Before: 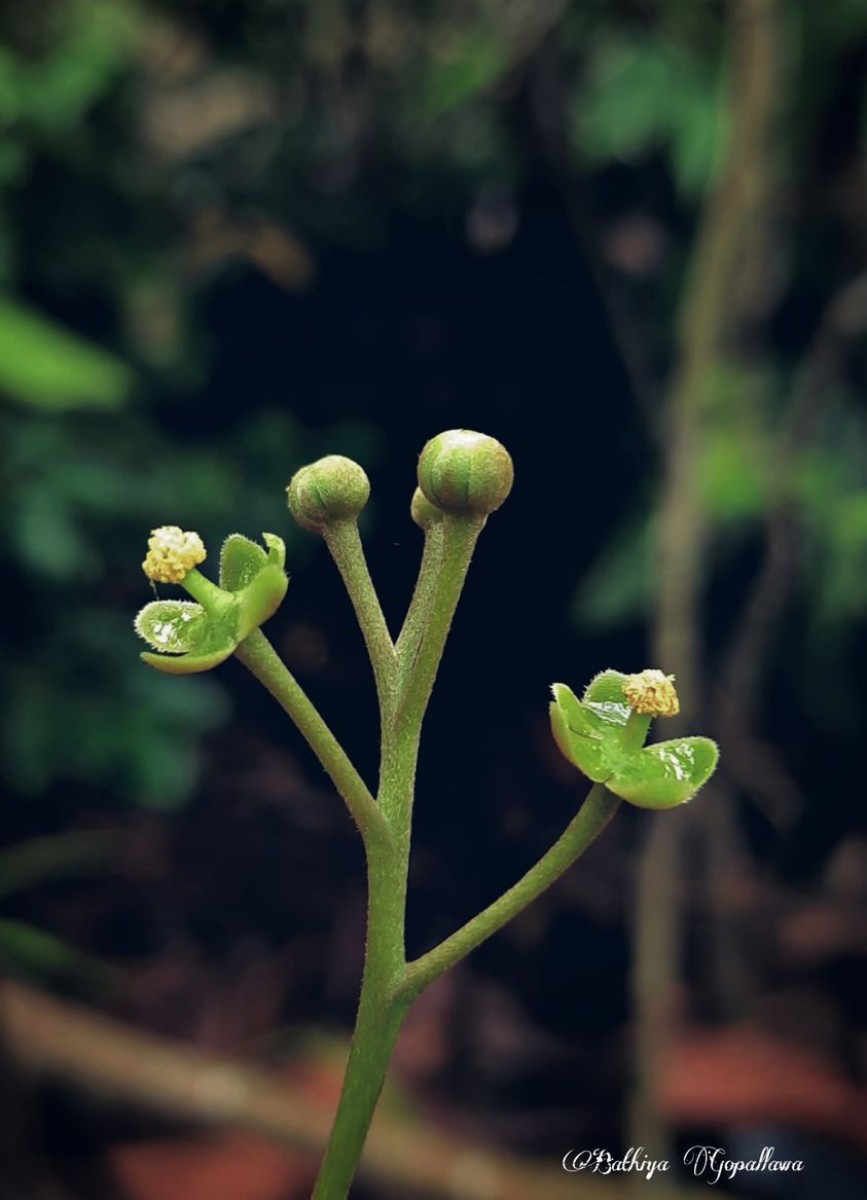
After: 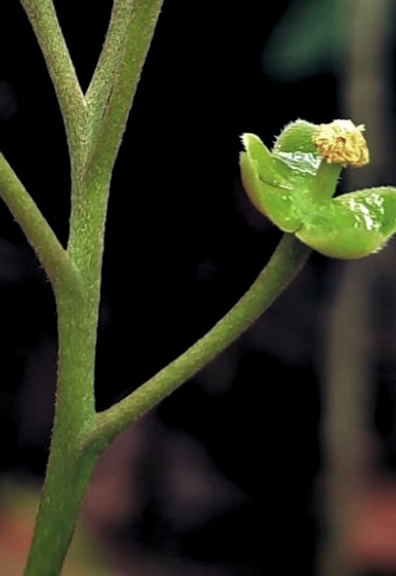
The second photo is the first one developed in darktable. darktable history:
crop: left 35.815%, top 45.846%, right 18.191%, bottom 6.005%
levels: levels [0.062, 0.494, 0.925]
